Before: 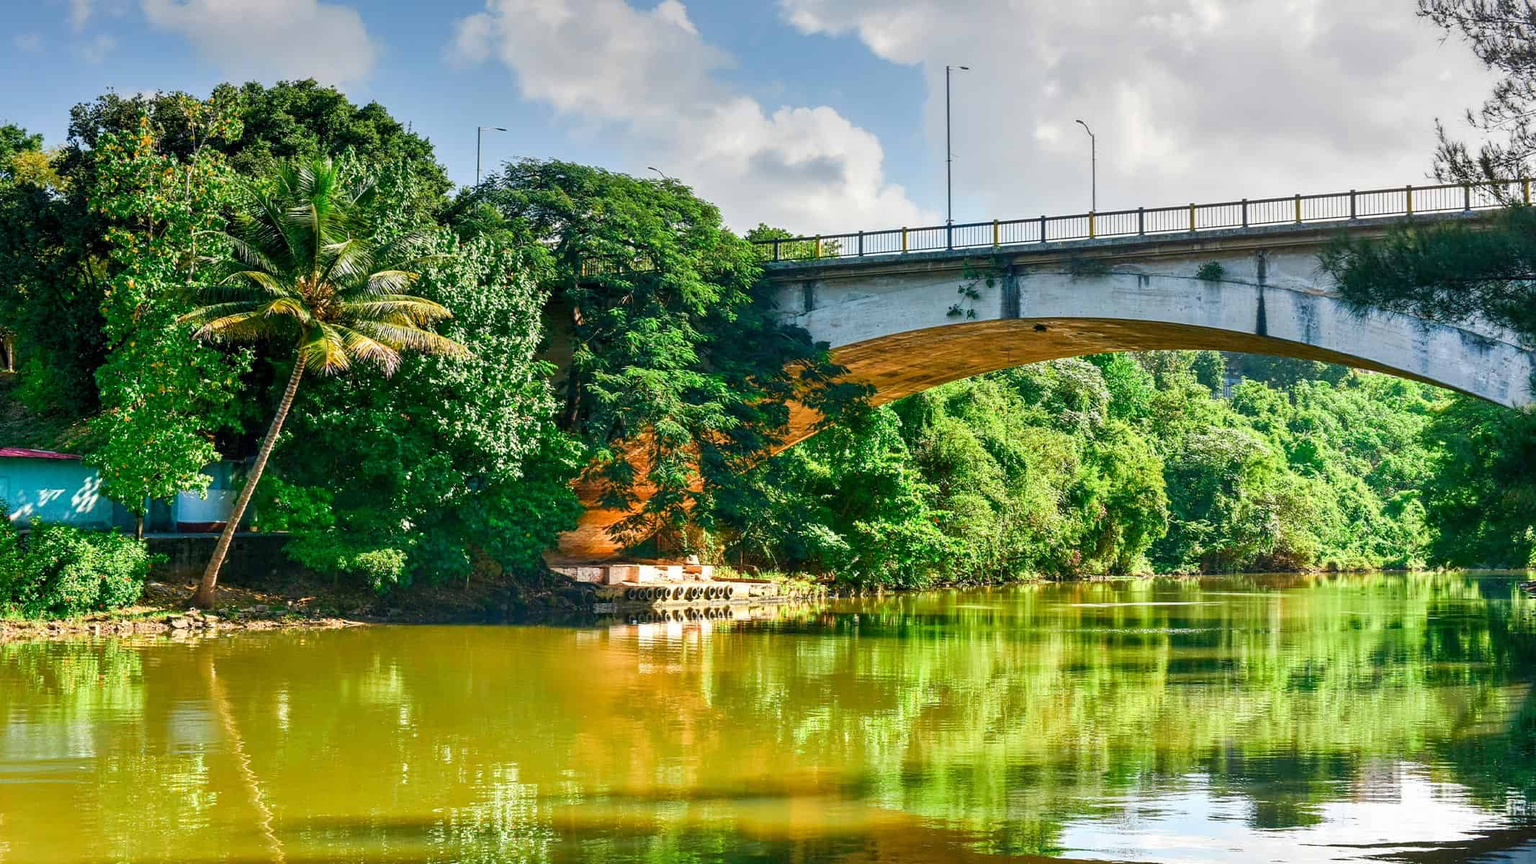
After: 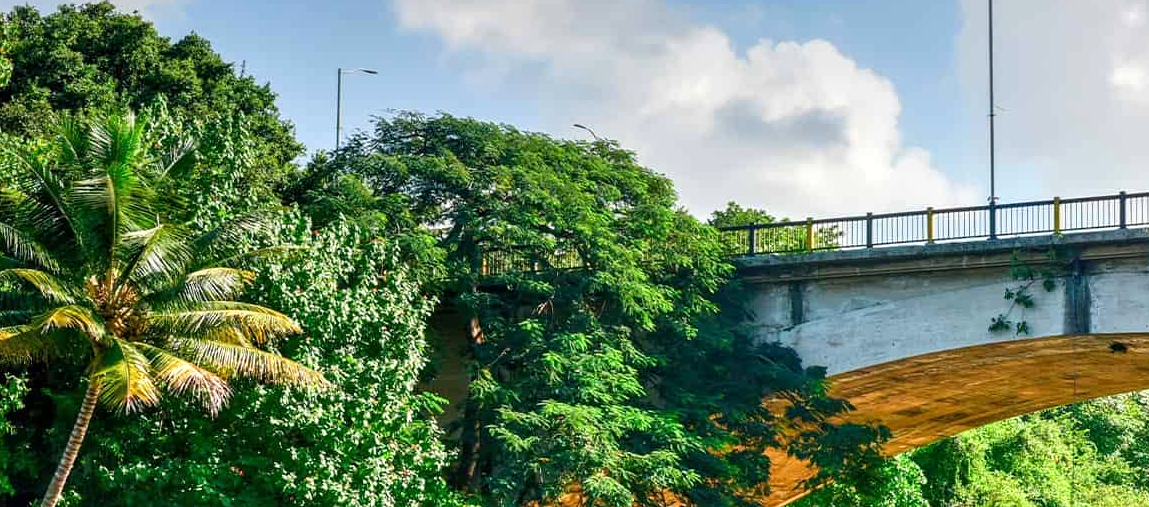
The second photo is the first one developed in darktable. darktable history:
crop: left 15.306%, top 9.065%, right 30.789%, bottom 48.638%
exposure: exposure 0.191 EV, compensate highlight preservation false
